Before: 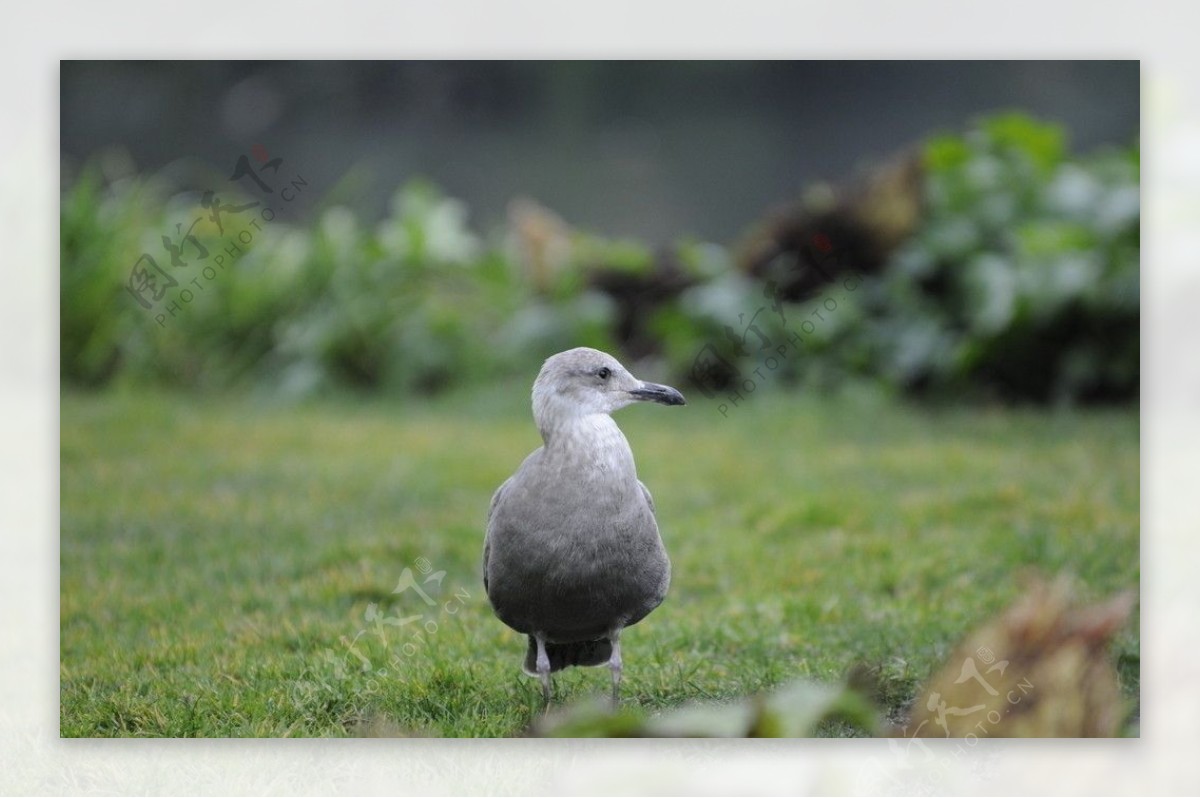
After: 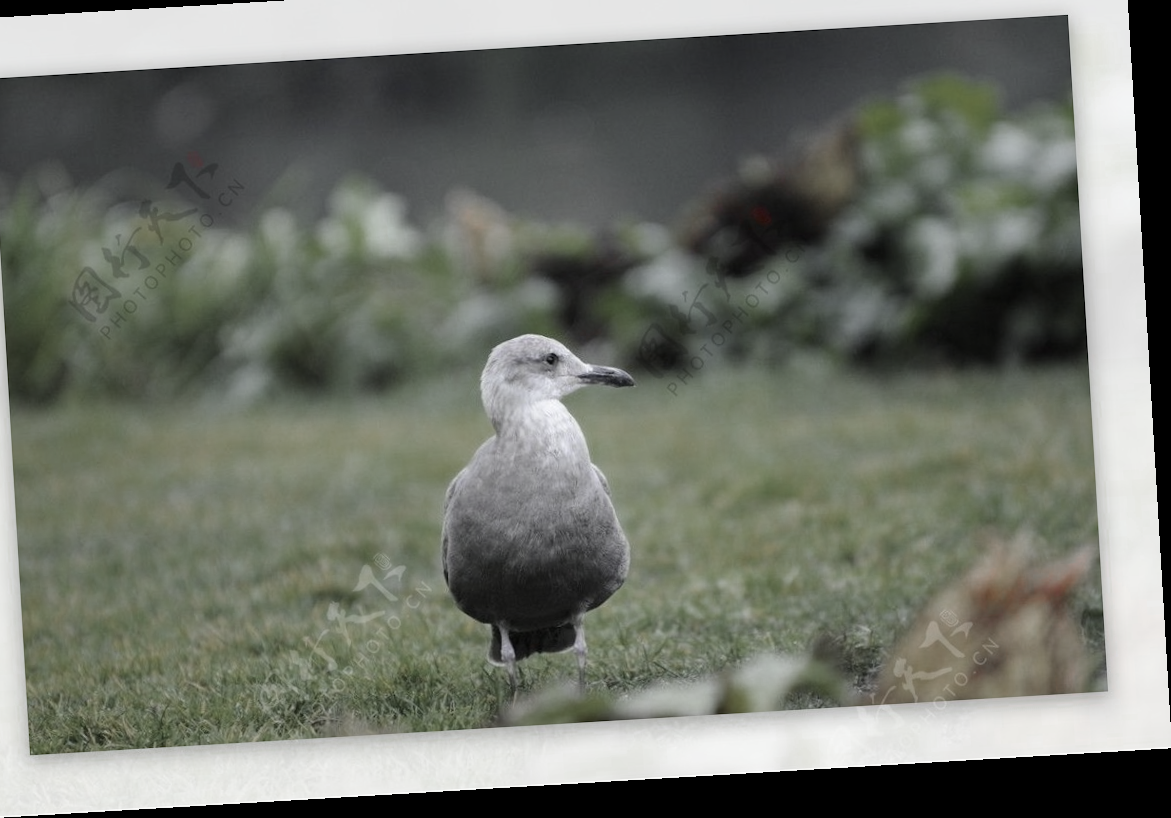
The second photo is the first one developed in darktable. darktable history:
color zones: curves: ch0 [(0, 0.48) (0.209, 0.398) (0.305, 0.332) (0.429, 0.493) (0.571, 0.5) (0.714, 0.5) (0.857, 0.5) (1, 0.48)]; ch1 [(0, 0.736) (0.143, 0.625) (0.225, 0.371) (0.429, 0.256) (0.571, 0.241) (0.714, 0.213) (0.857, 0.48) (1, 0.736)]; ch2 [(0, 0.448) (0.143, 0.498) (0.286, 0.5) (0.429, 0.5) (0.571, 0.5) (0.714, 0.5) (0.857, 0.5) (1, 0.448)]
contrast brightness saturation: contrast 0.1, saturation -0.294
crop and rotate: angle 3.39°, left 5.916%, top 5.672%
